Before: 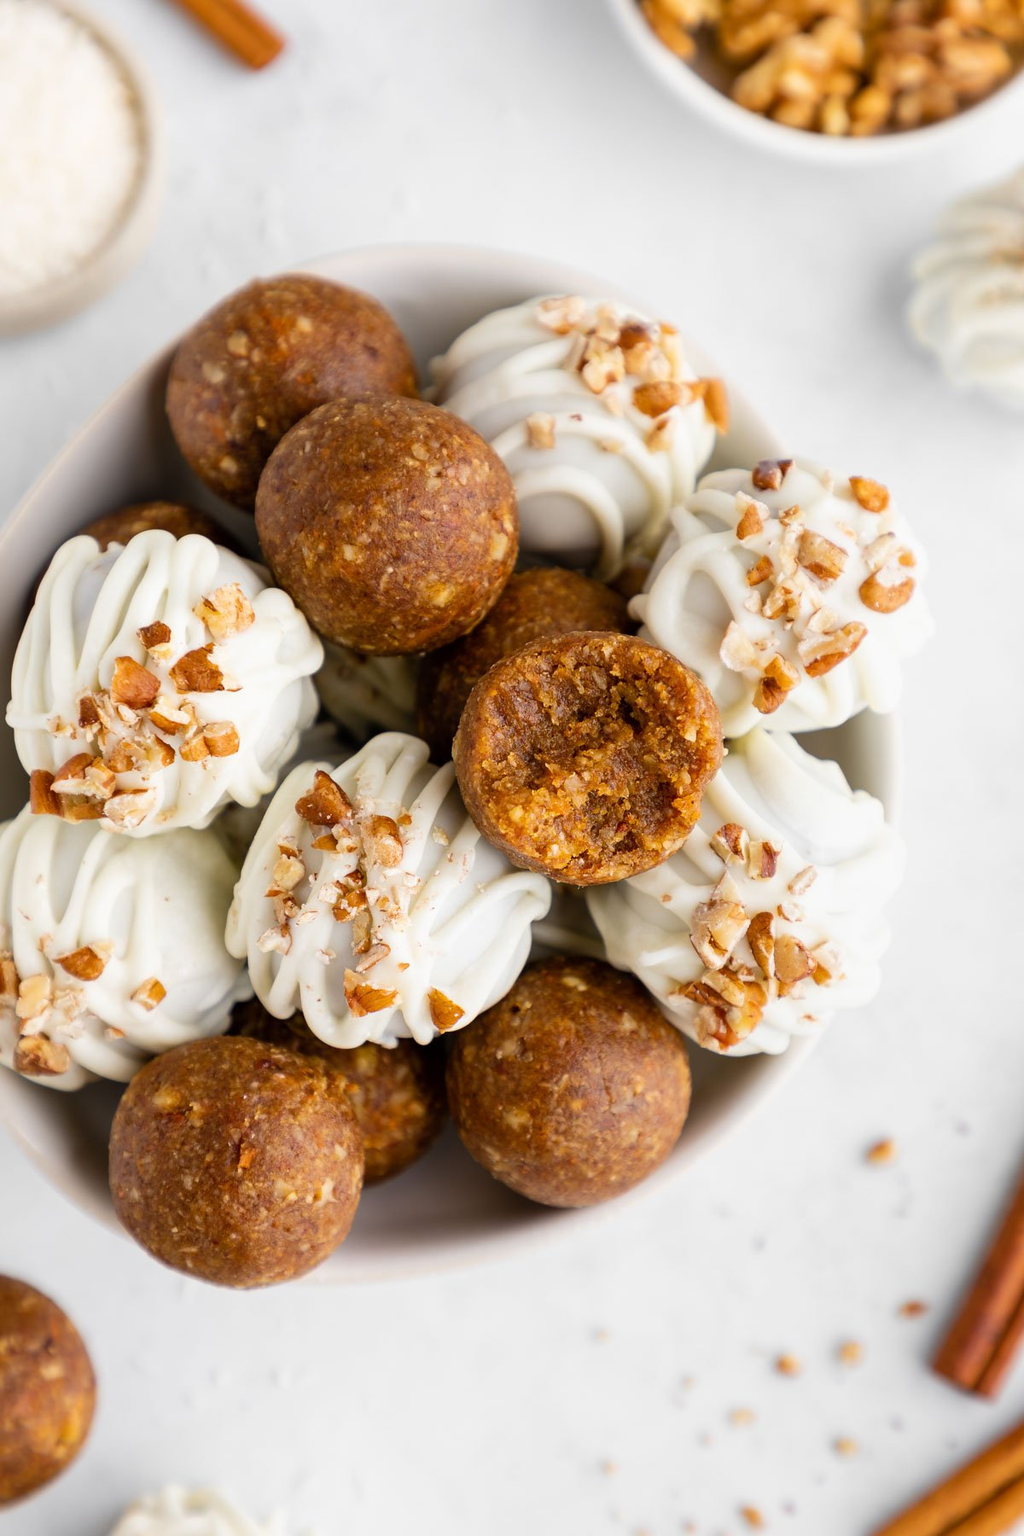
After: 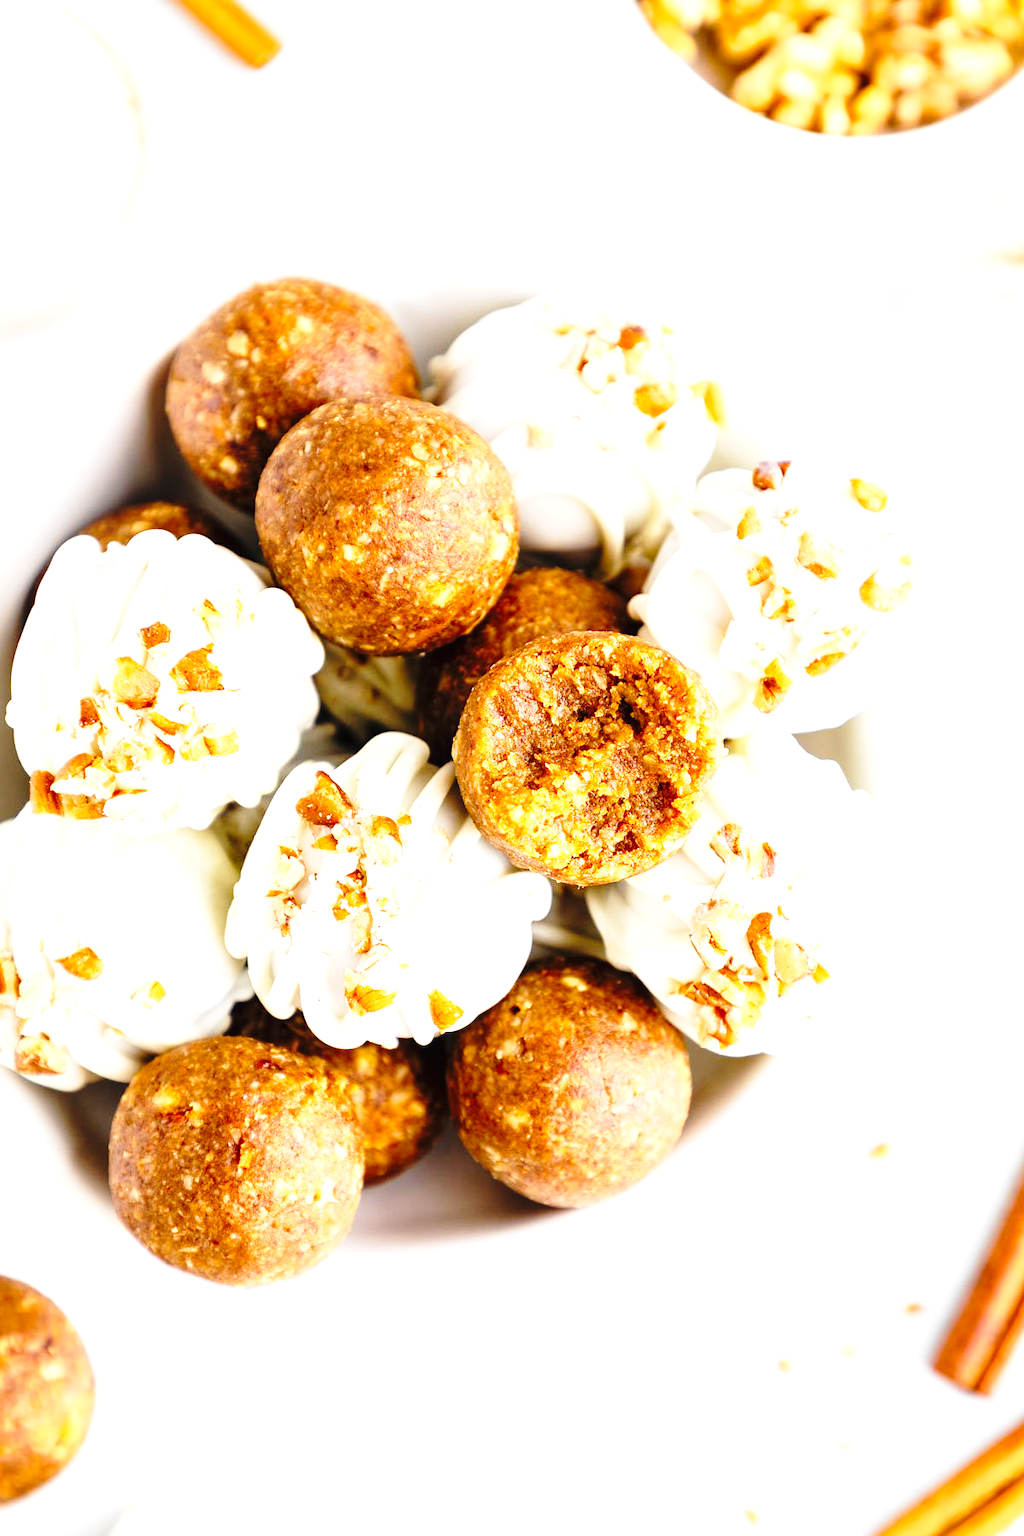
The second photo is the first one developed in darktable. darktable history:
exposure: black level correction -0.002, exposure 1.115 EV, compensate highlight preservation false
base curve: curves: ch0 [(0, 0) (0.04, 0.03) (0.133, 0.232) (0.448, 0.748) (0.843, 0.968) (1, 1)], preserve colors none
local contrast: highlights 100%, shadows 100%, detail 120%, midtone range 0.2
